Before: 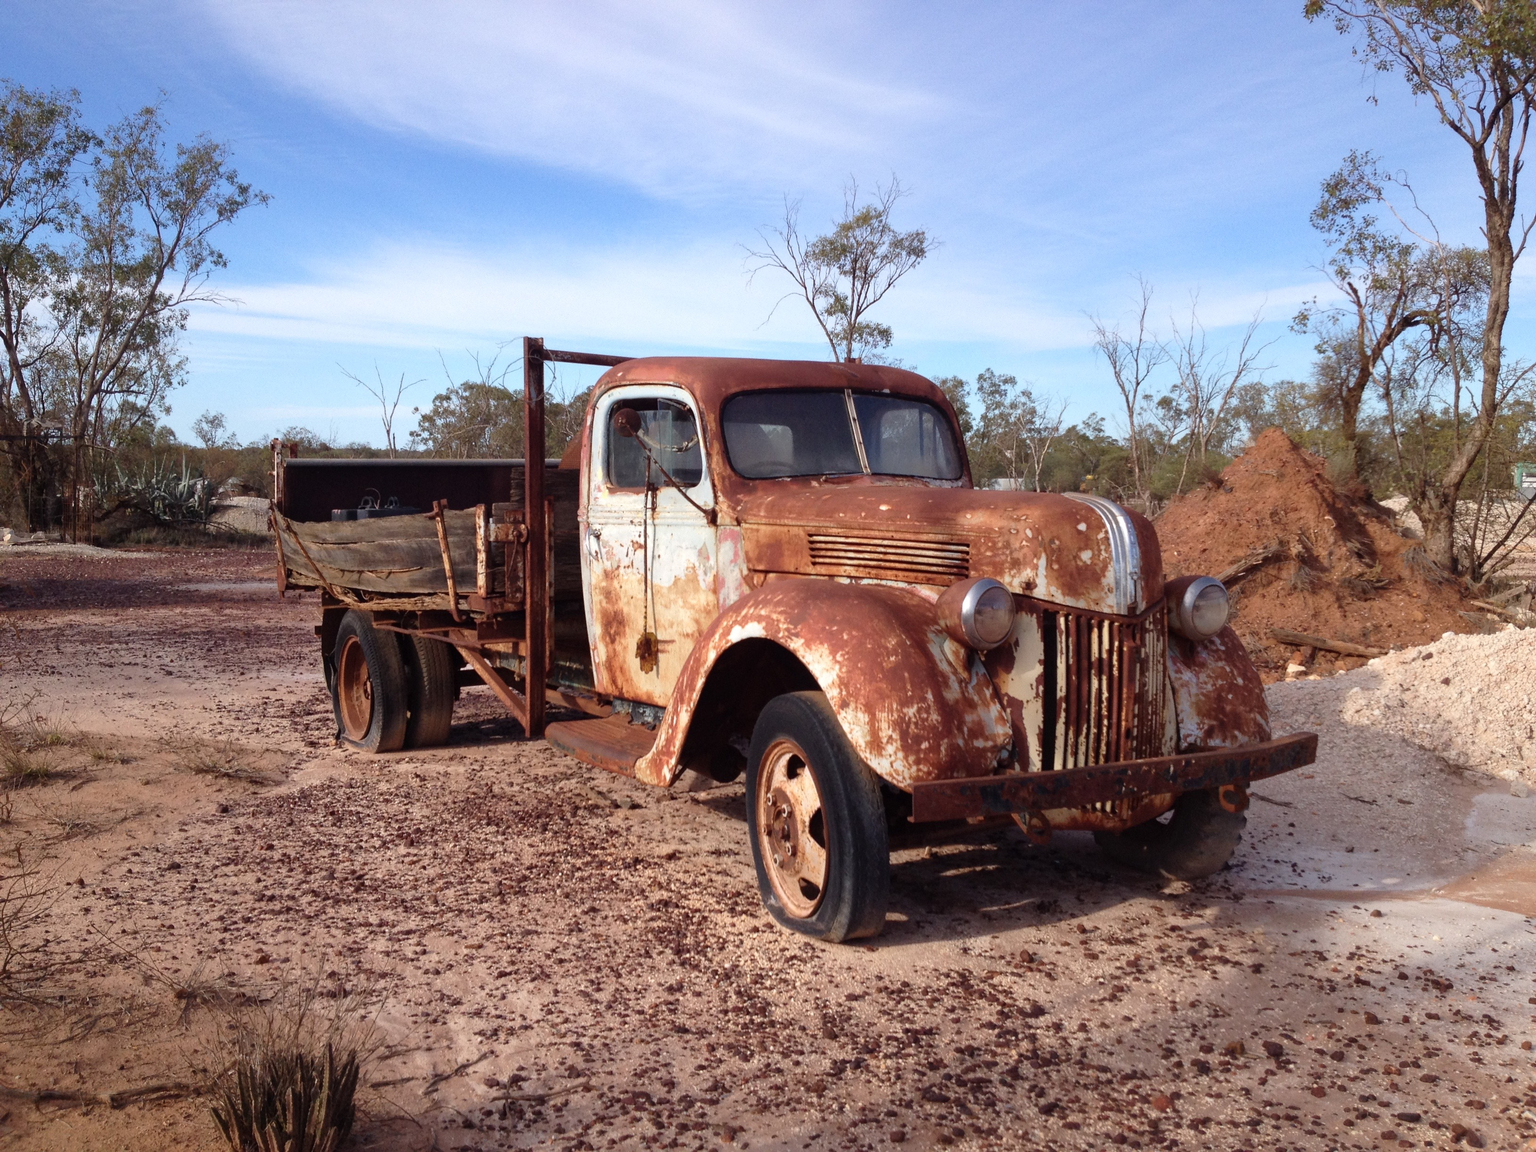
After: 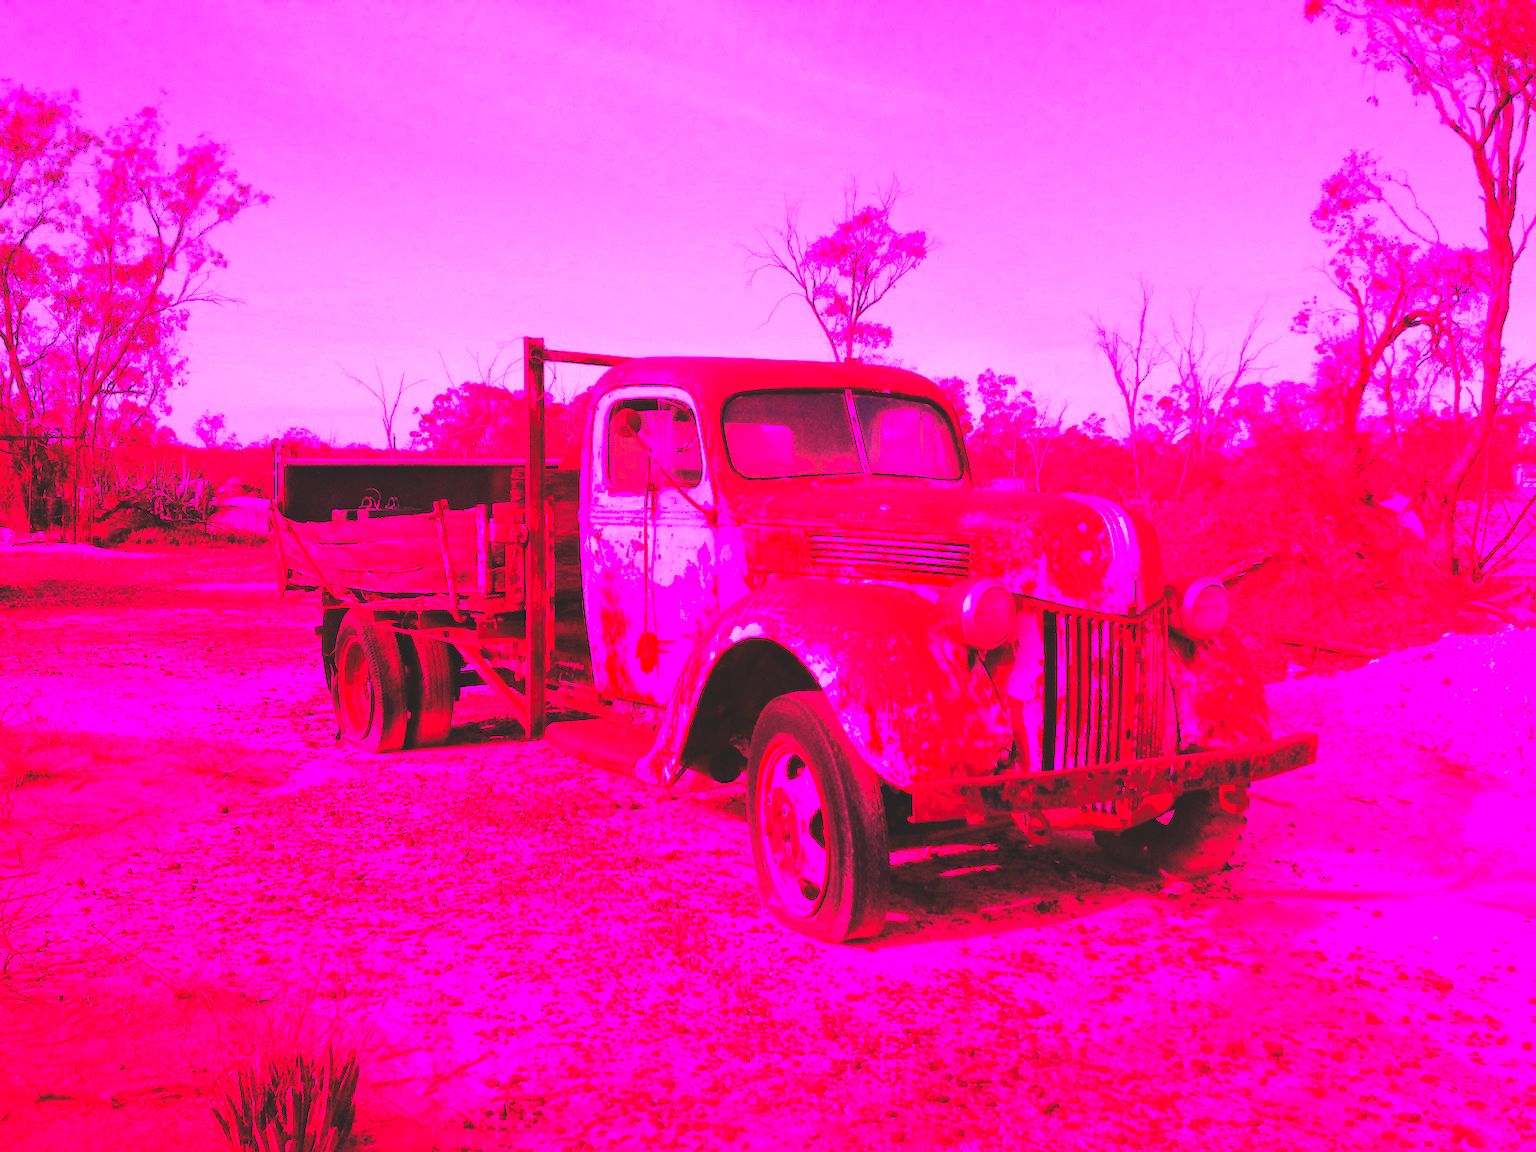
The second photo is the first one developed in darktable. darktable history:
contrast brightness saturation: contrast 0.03, brightness -0.04
rgb curve: curves: ch0 [(0, 0.186) (0.314, 0.284) (0.775, 0.708) (1, 1)], compensate middle gray true, preserve colors none
white balance: red 4.26, blue 1.802
levels: levels [0.073, 0.497, 0.972]
